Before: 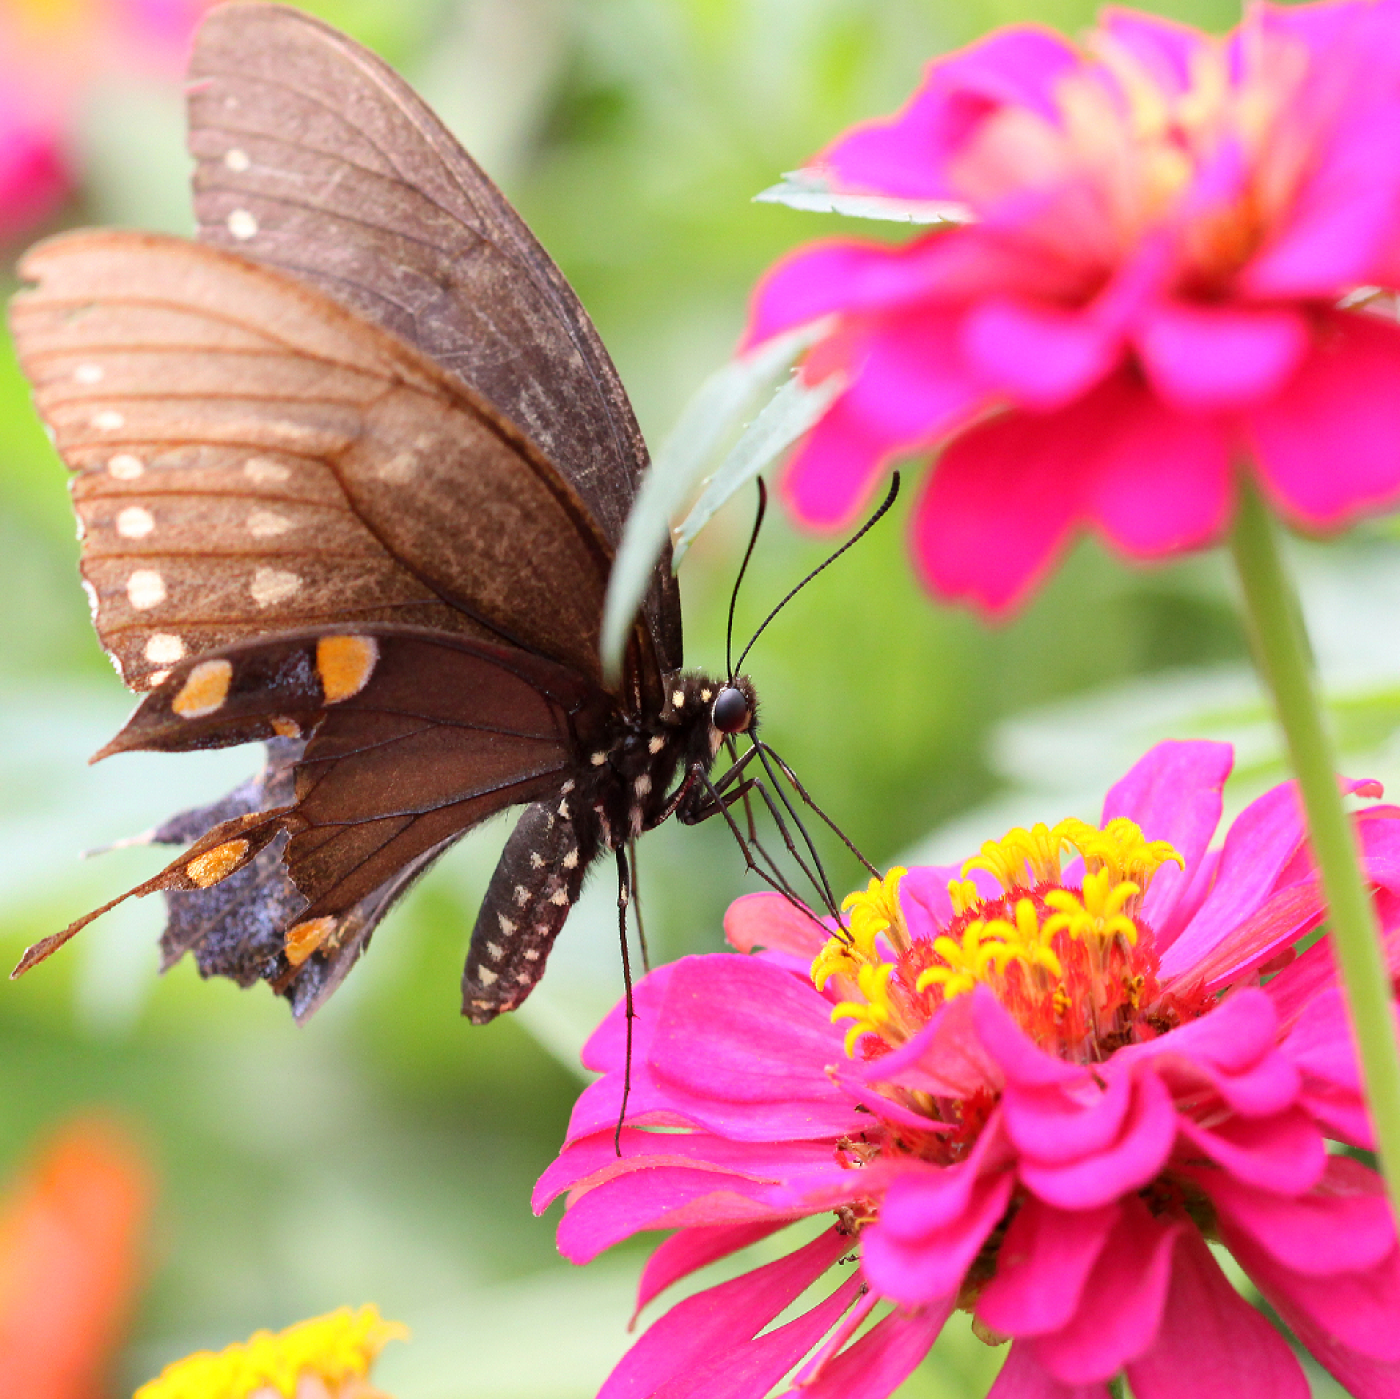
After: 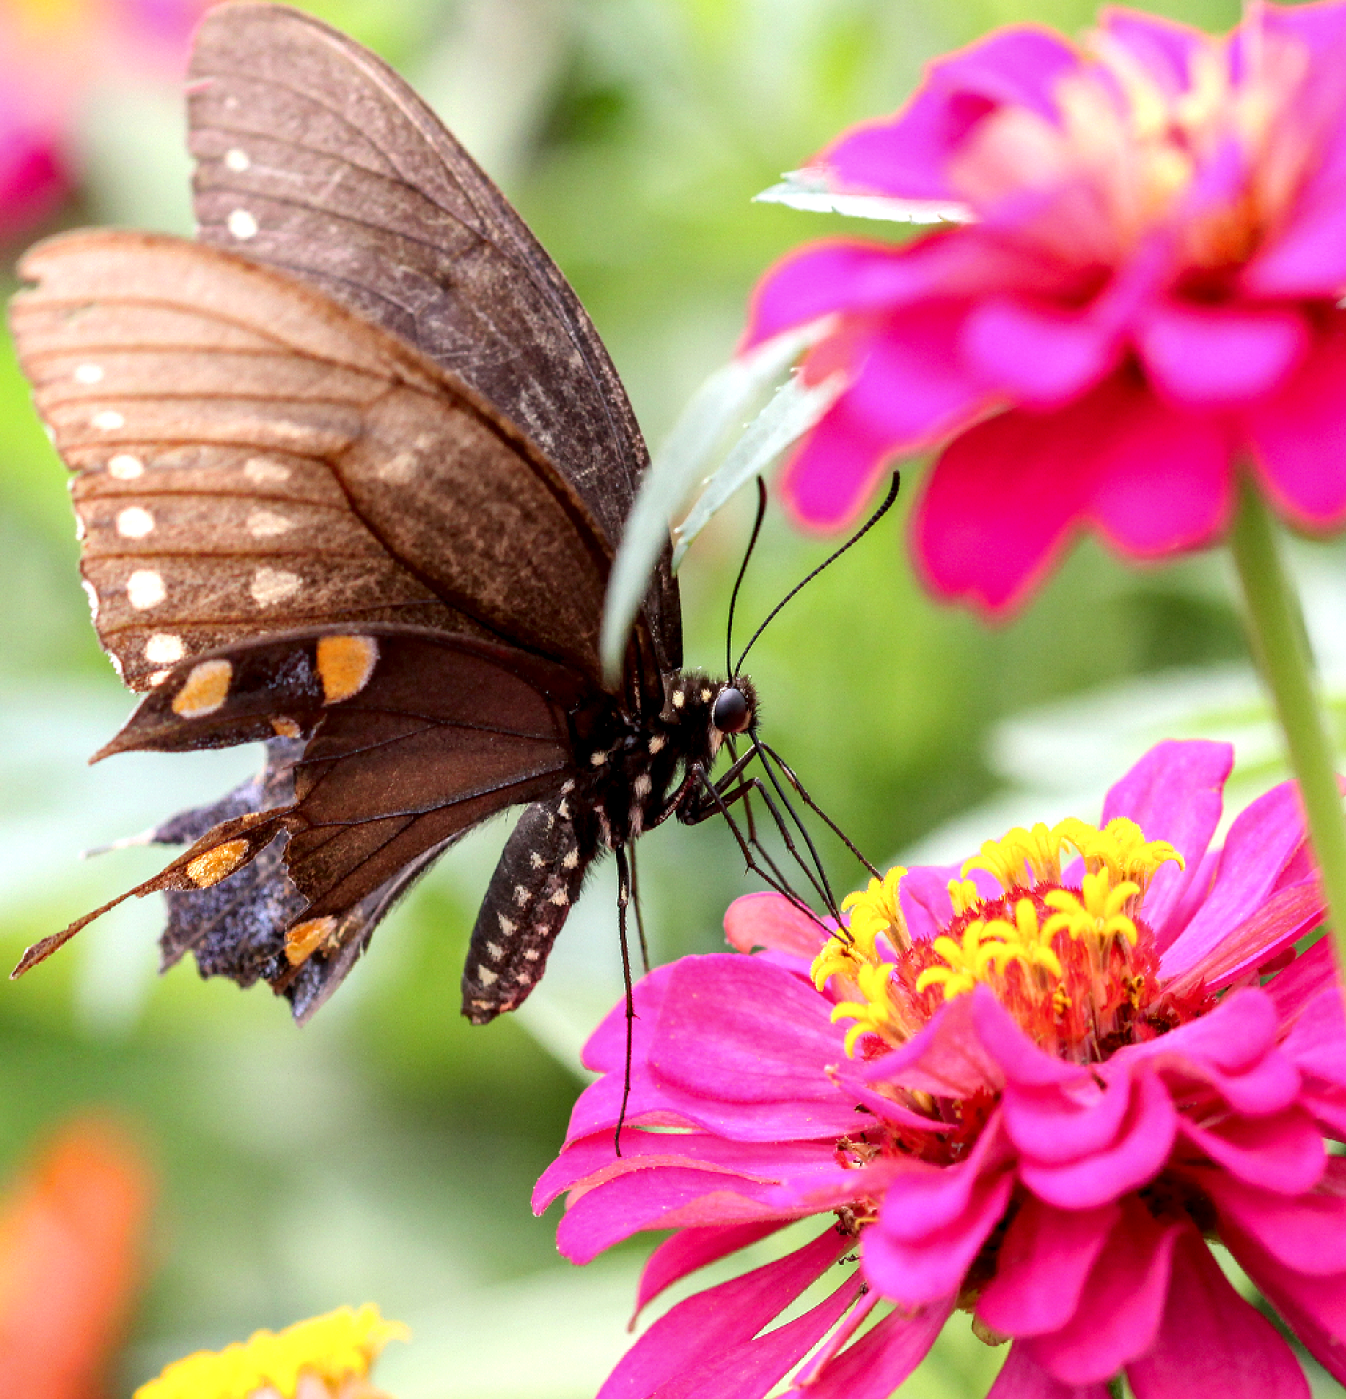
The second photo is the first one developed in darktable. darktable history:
crop: right 3.842%, bottom 0.042%
local contrast: detail 150%
